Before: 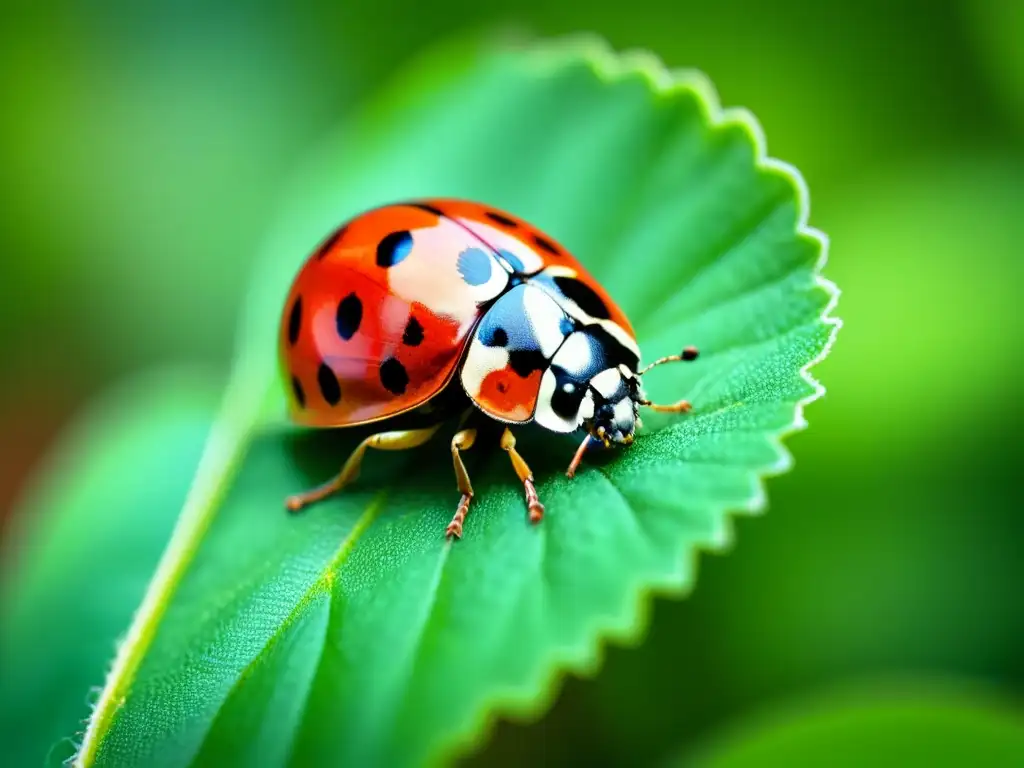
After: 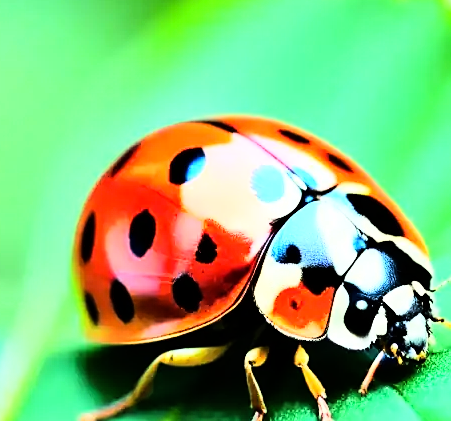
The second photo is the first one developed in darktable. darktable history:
rgb curve: curves: ch0 [(0, 0) (0.21, 0.15) (0.24, 0.21) (0.5, 0.75) (0.75, 0.96) (0.89, 0.99) (1, 1)]; ch1 [(0, 0.02) (0.21, 0.13) (0.25, 0.2) (0.5, 0.67) (0.75, 0.9) (0.89, 0.97) (1, 1)]; ch2 [(0, 0.02) (0.21, 0.13) (0.25, 0.2) (0.5, 0.67) (0.75, 0.9) (0.89, 0.97) (1, 1)], compensate middle gray true
crop: left 20.248%, top 10.86%, right 35.675%, bottom 34.321%
sharpen: radius 1.864, amount 0.398, threshold 1.271
